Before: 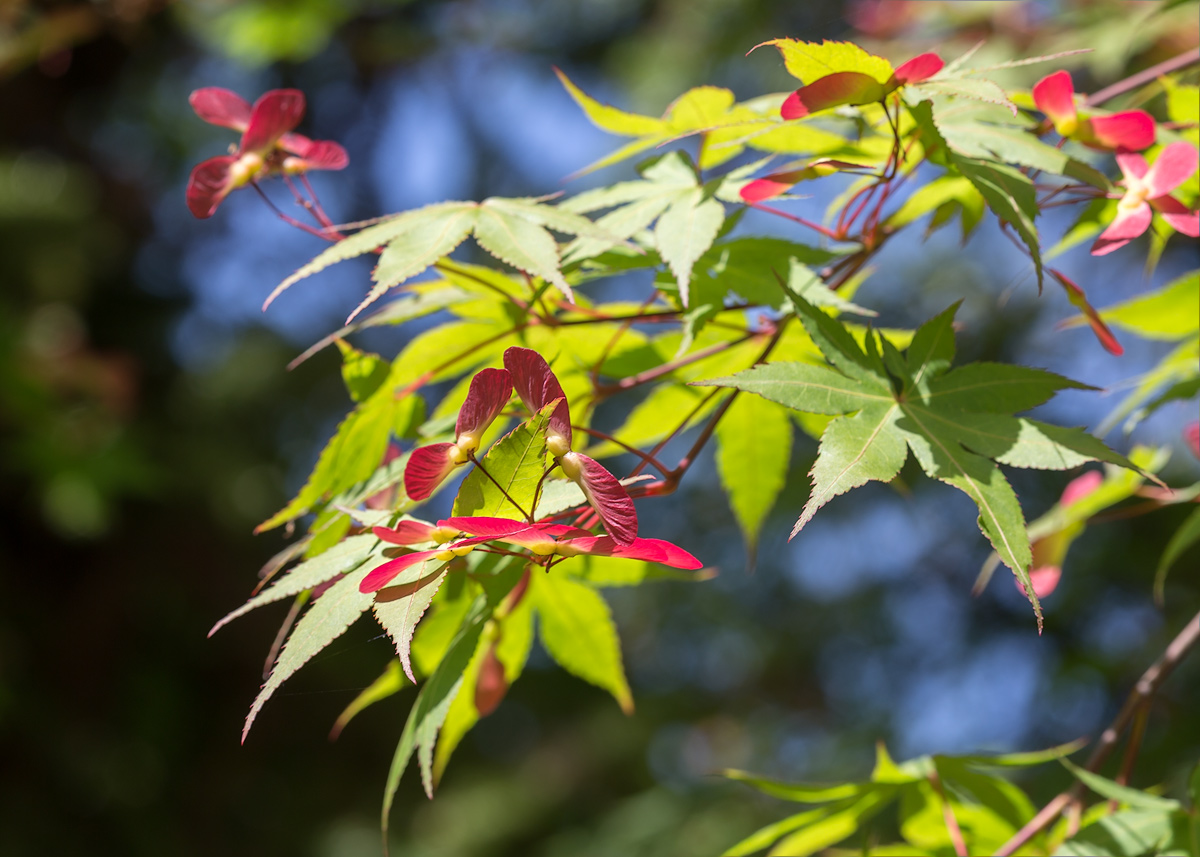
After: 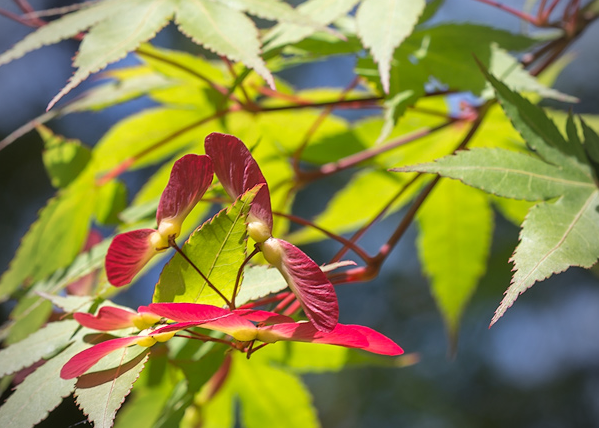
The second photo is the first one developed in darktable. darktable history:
crop: left 25%, top 25%, right 25%, bottom 25%
vignetting: fall-off start 74.49%, fall-off radius 65.9%, brightness -0.628, saturation -0.68
